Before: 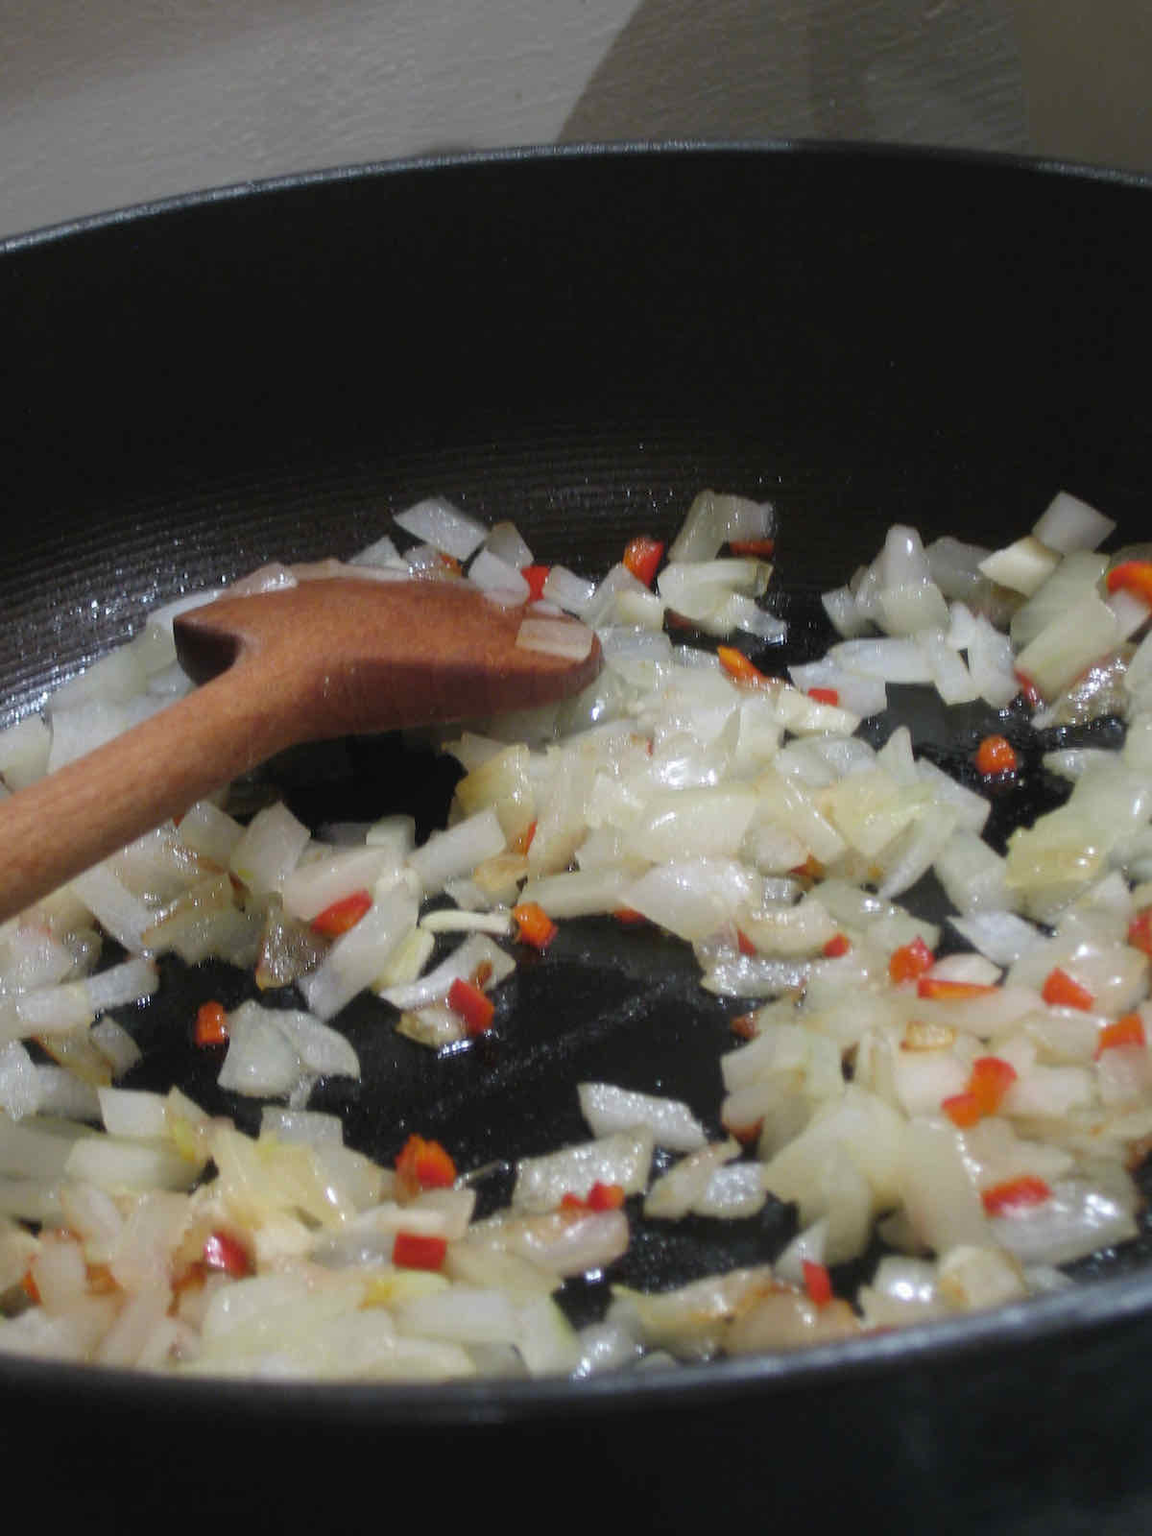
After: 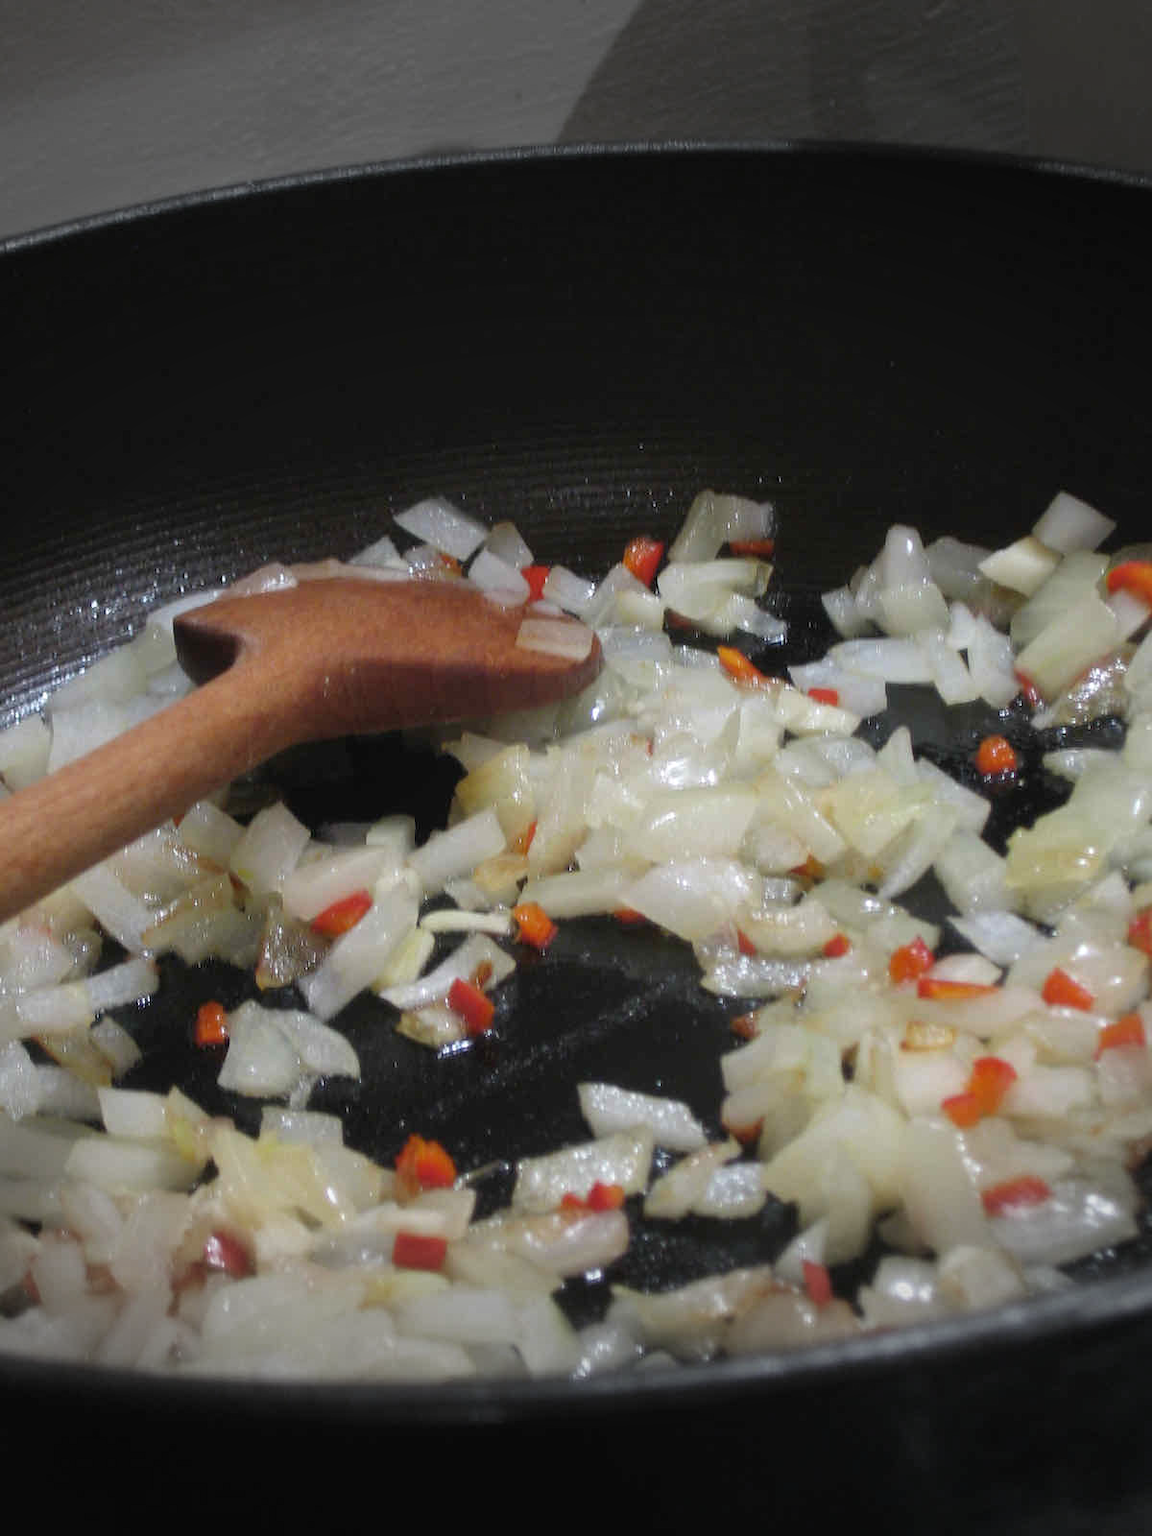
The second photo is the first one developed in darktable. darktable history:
vignetting: fall-off start 79.43%, saturation -0.649, width/height ratio 1.327, unbound false
shadows and highlights: shadows 12, white point adjustment 1.2, soften with gaussian
